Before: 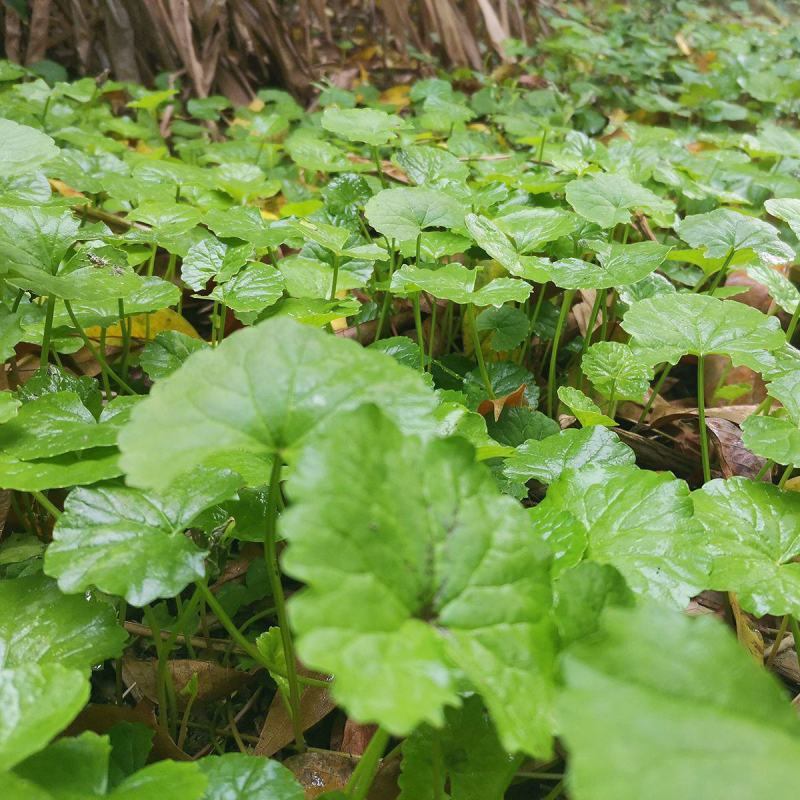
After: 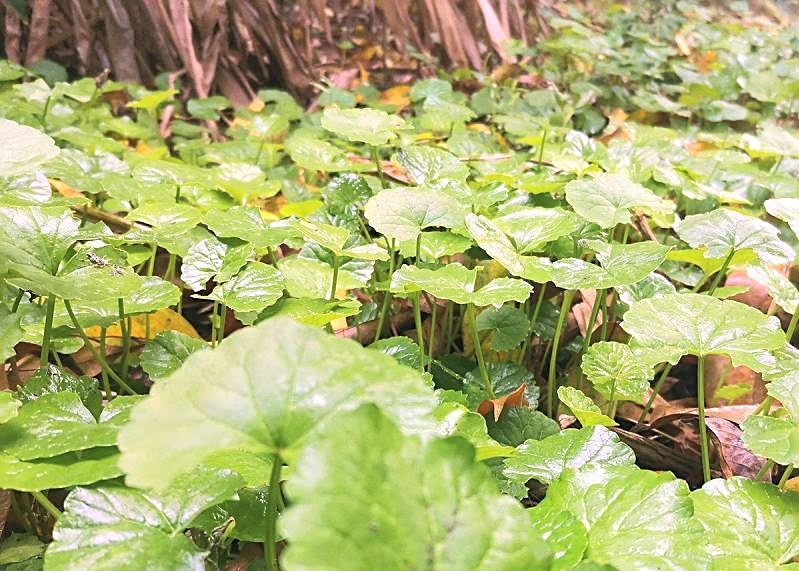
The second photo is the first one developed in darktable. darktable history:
tone equalizer: -8 EV -0.417 EV, -7 EV -0.389 EV, -6 EV -0.333 EV, -5 EV -0.222 EV, -3 EV 0.222 EV, -2 EV 0.333 EV, -1 EV 0.389 EV, +0 EV 0.417 EV, edges refinement/feathering 500, mask exposure compensation -1.57 EV, preserve details no
crop: bottom 28.576%
sharpen: on, module defaults
contrast brightness saturation: brightness 0.15
white balance: red 1.188, blue 1.11
